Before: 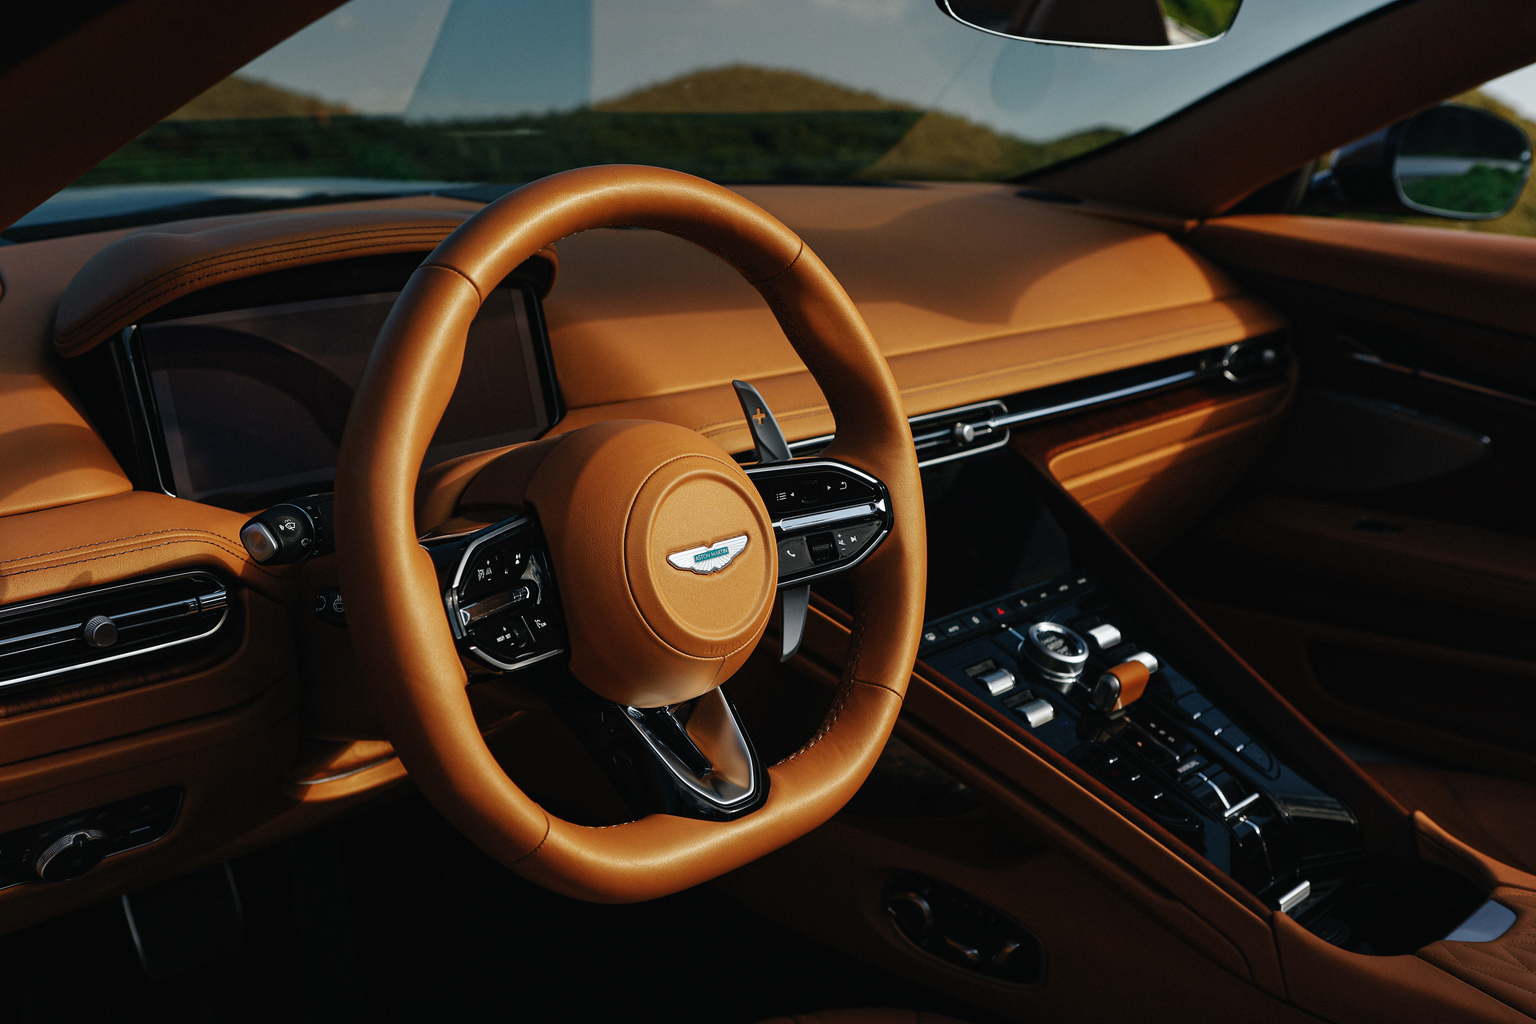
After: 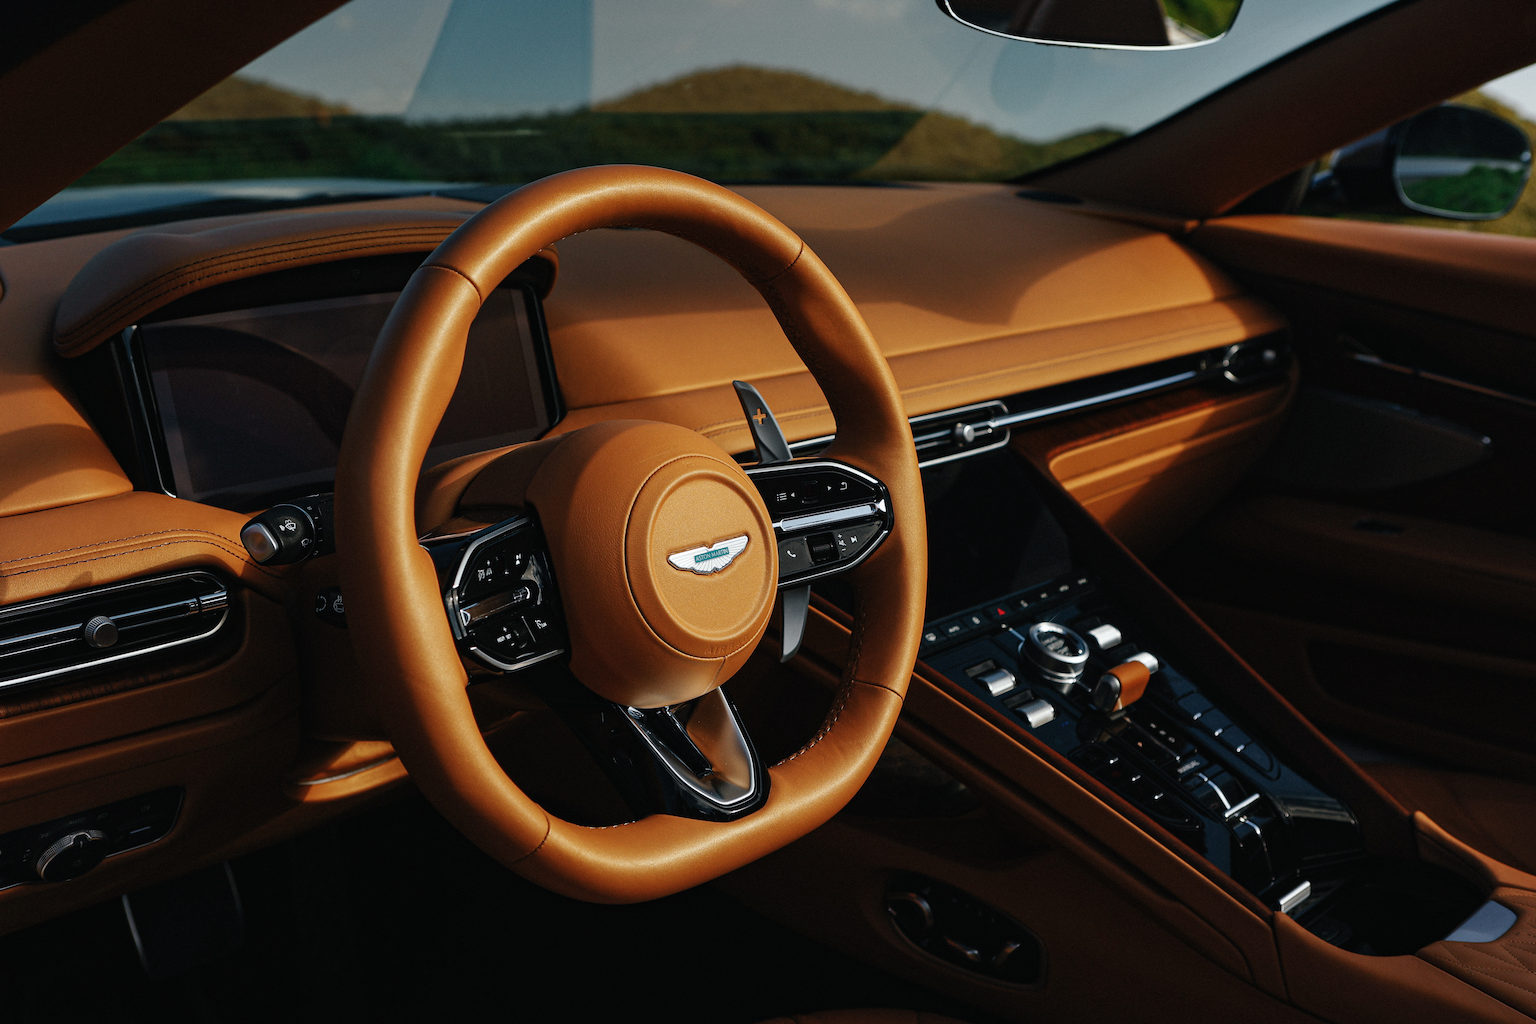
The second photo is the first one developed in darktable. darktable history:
local contrast: mode bilateral grid, contrast 16, coarseness 35, detail 104%, midtone range 0.2
